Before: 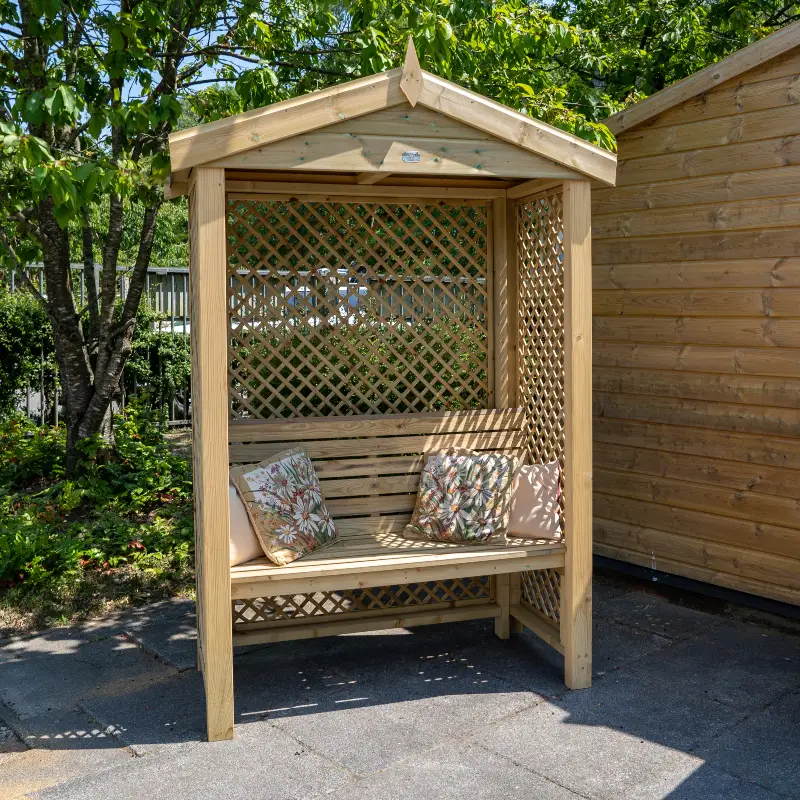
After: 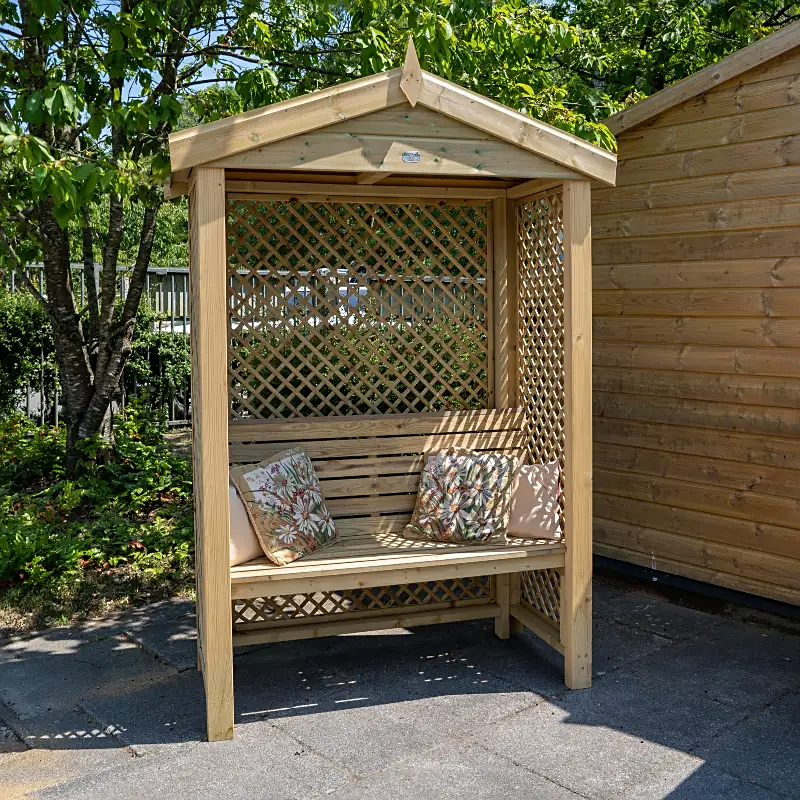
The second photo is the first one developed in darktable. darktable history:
exposure: exposure -0.111 EV, compensate highlight preservation false
sharpen: radius 1.859, amount 0.399, threshold 1.29
